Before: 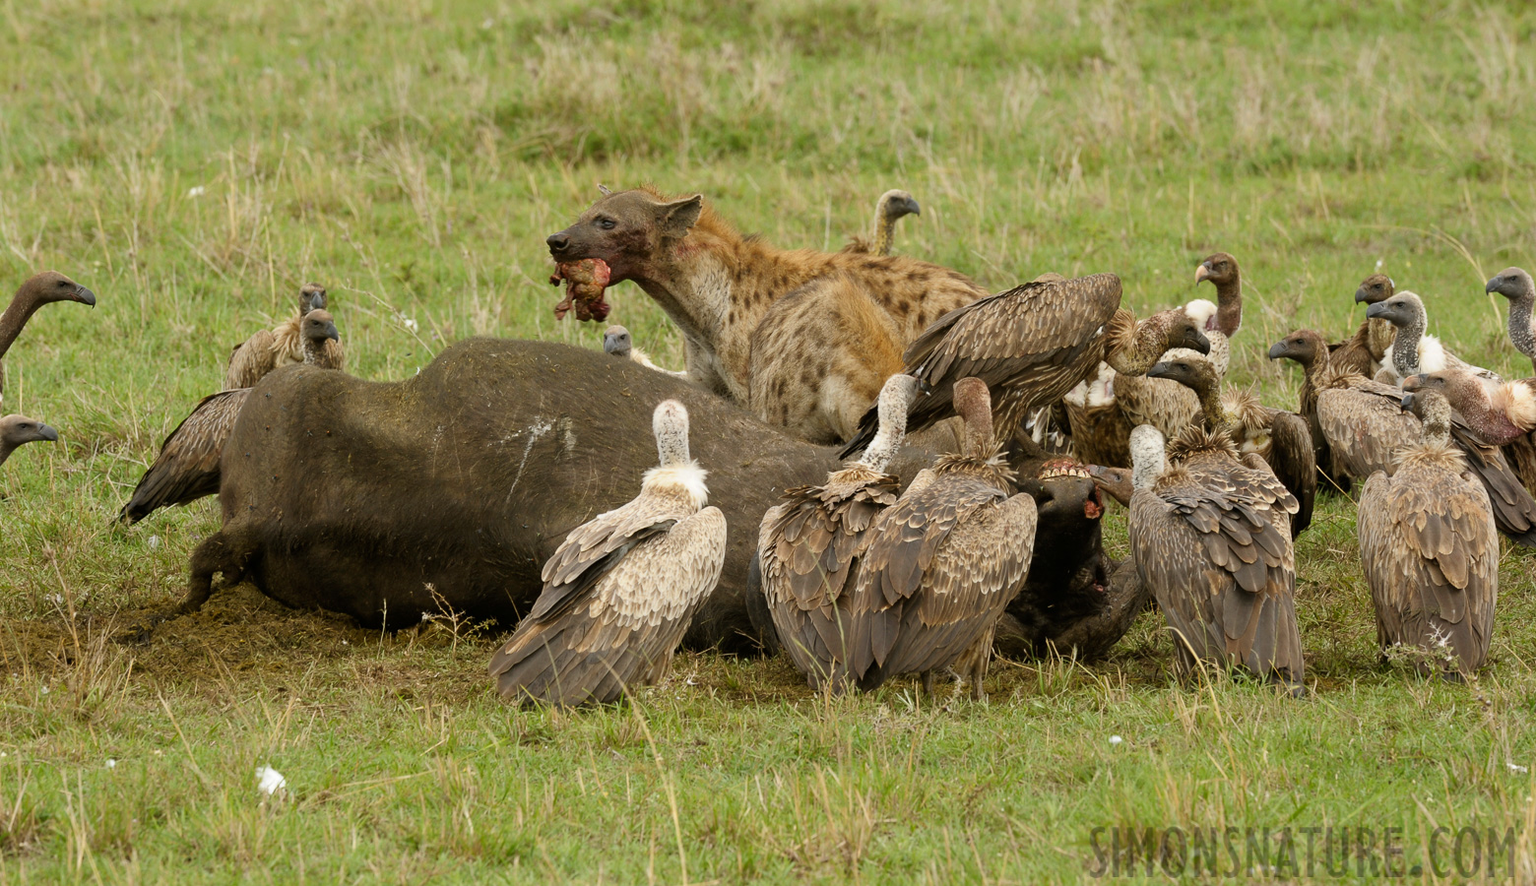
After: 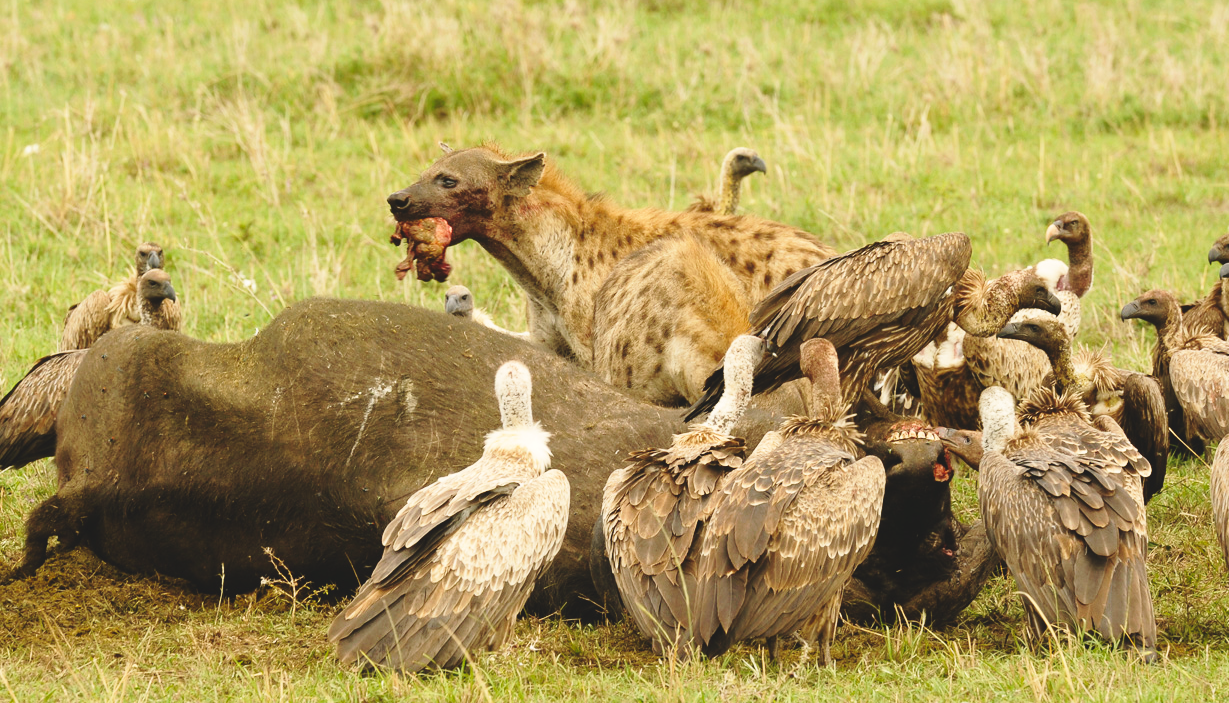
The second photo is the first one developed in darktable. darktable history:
white balance: red 1.045, blue 0.932
velvia: strength 15%
base curve: curves: ch0 [(0, 0) (0.036, 0.037) (0.121, 0.228) (0.46, 0.76) (0.859, 0.983) (1, 1)], preserve colors none
exposure: black level correction -0.015, exposure -0.125 EV, compensate highlight preservation false
crop and rotate: left 10.77%, top 5.1%, right 10.41%, bottom 16.76%
